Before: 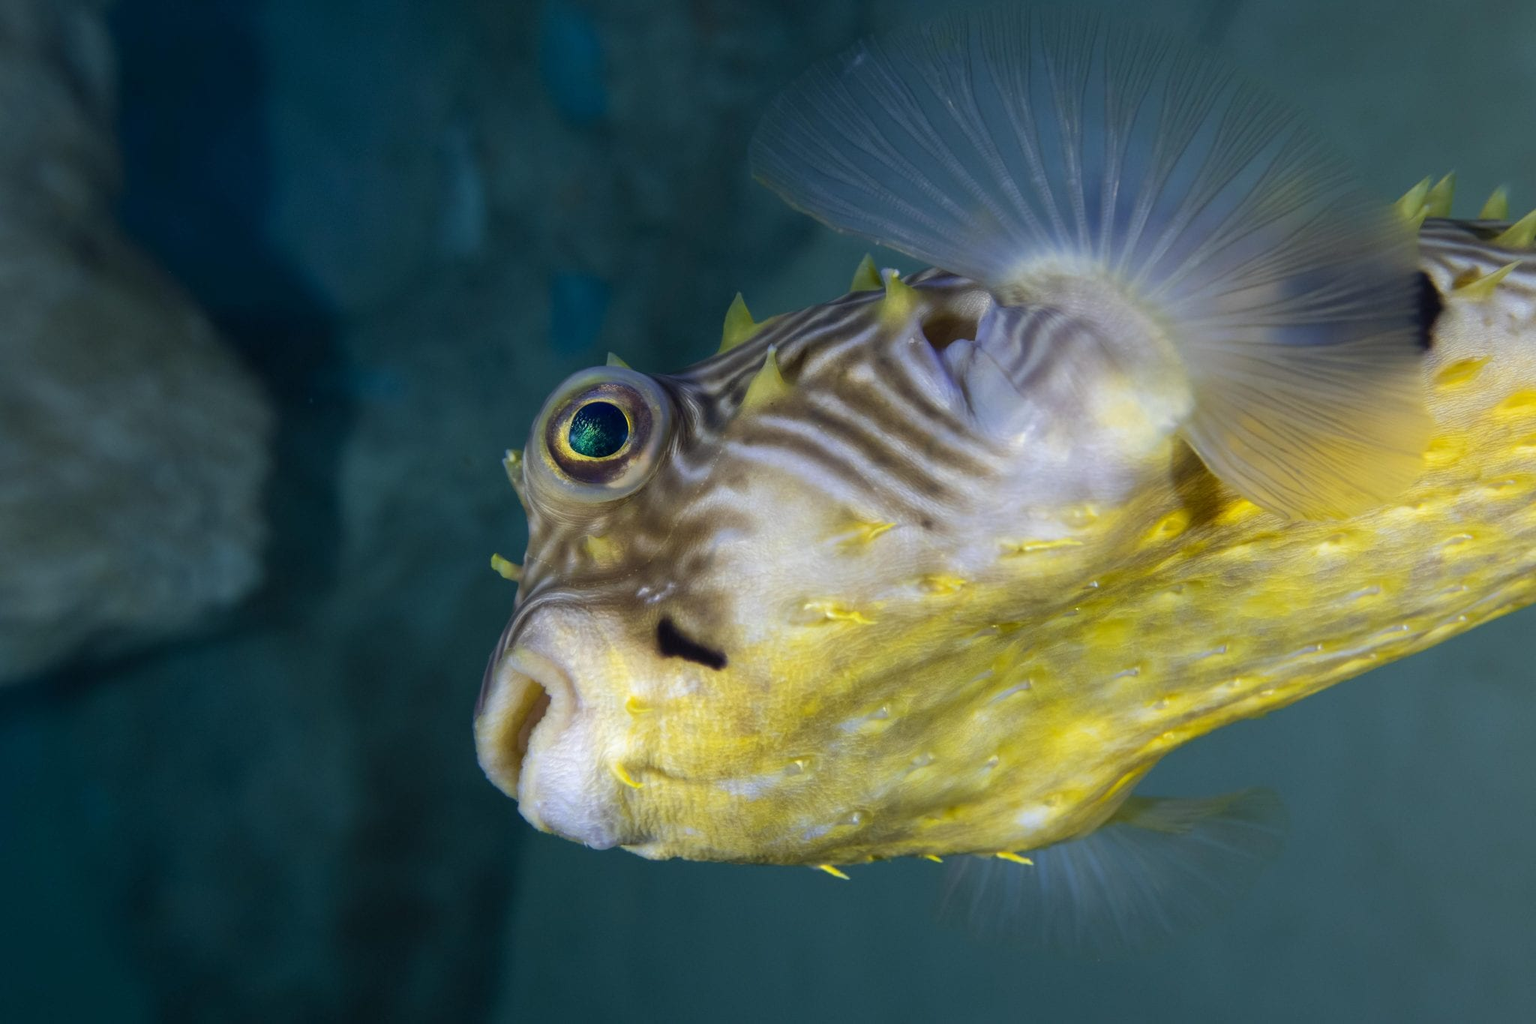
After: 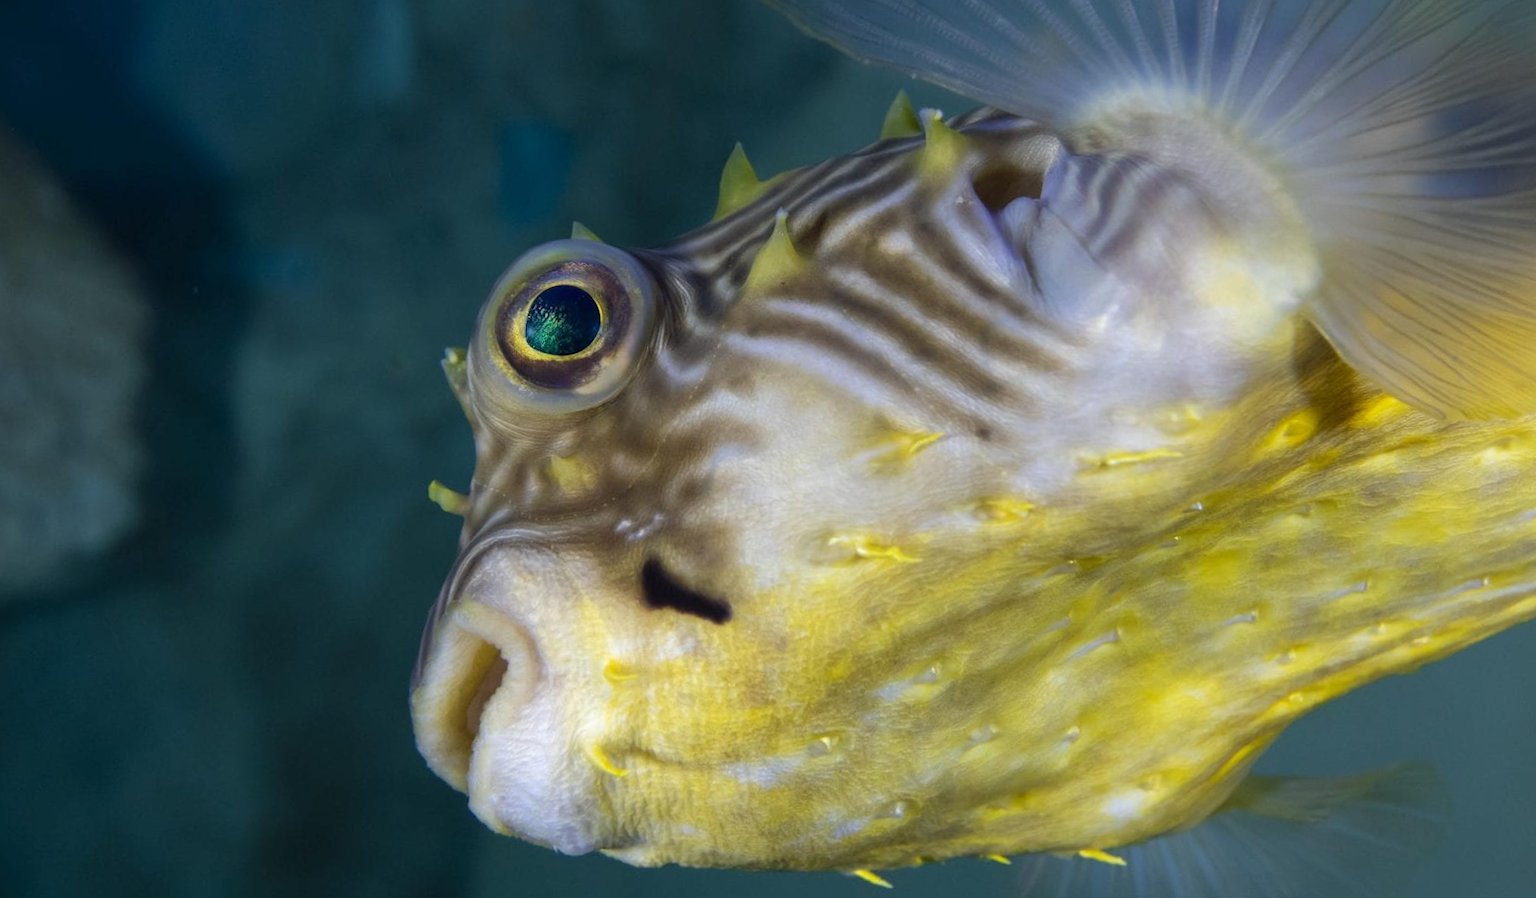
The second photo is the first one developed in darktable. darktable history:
crop: left 9.712%, top 16.928%, right 10.845%, bottom 12.332%
rotate and perspective: rotation -1°, crop left 0.011, crop right 0.989, crop top 0.025, crop bottom 0.975
